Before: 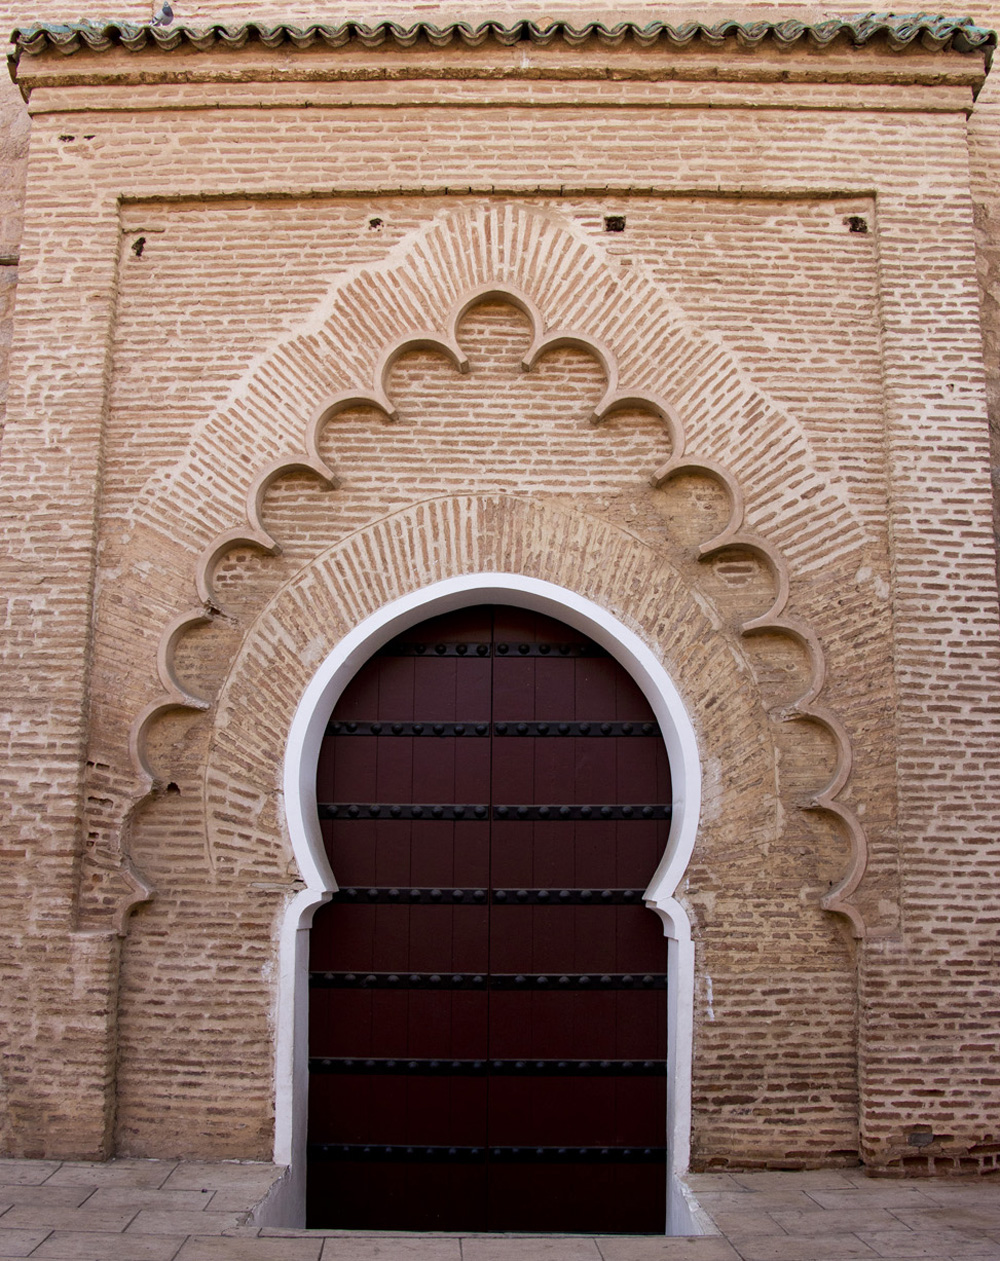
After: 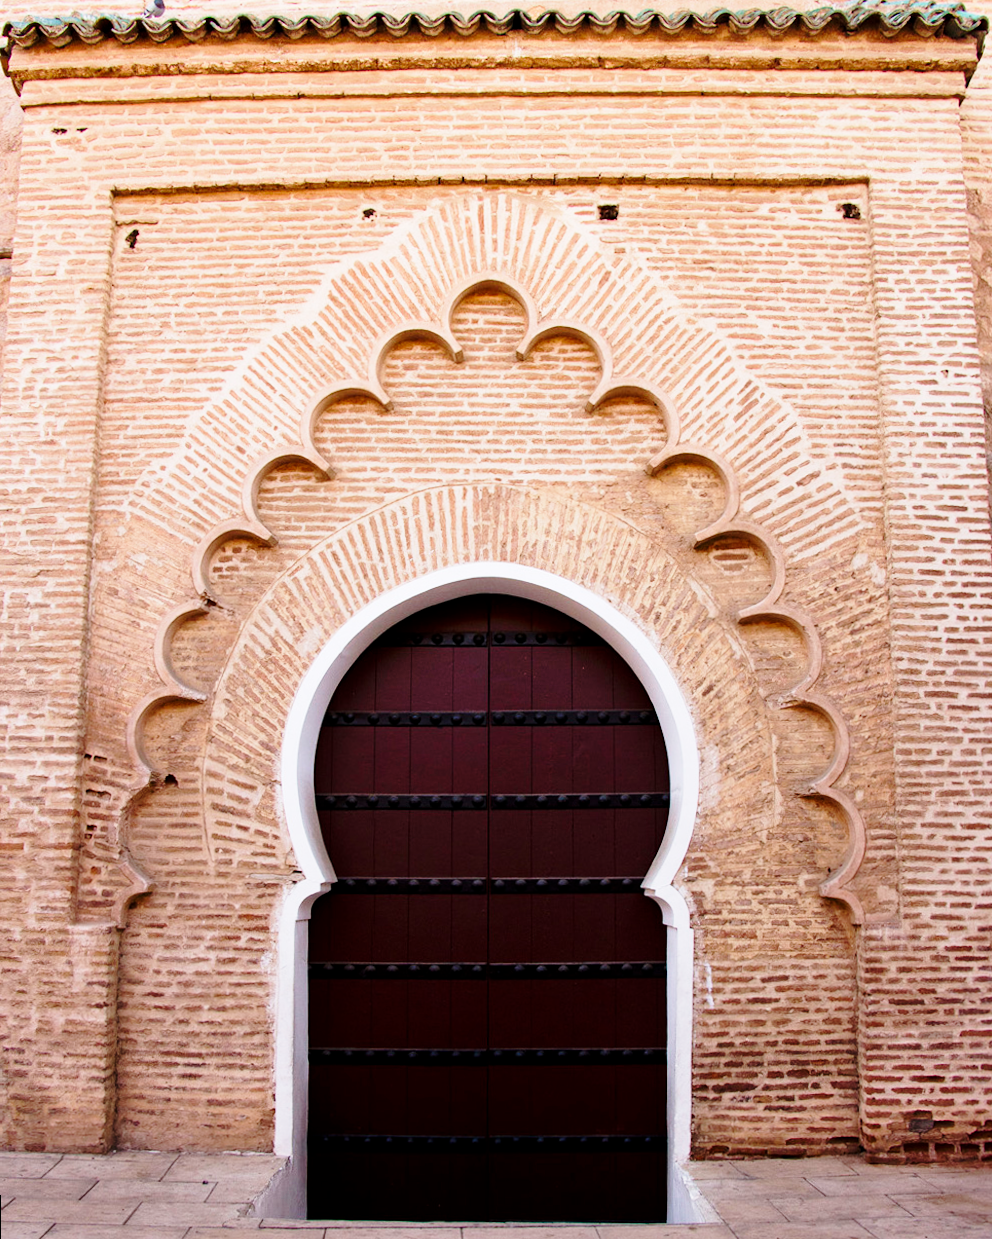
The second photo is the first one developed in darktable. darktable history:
rotate and perspective: rotation -0.45°, automatic cropping original format, crop left 0.008, crop right 0.992, crop top 0.012, crop bottom 0.988
base curve: curves: ch0 [(0, 0) (0.028, 0.03) (0.121, 0.232) (0.46, 0.748) (0.859, 0.968) (1, 1)], preserve colors none
